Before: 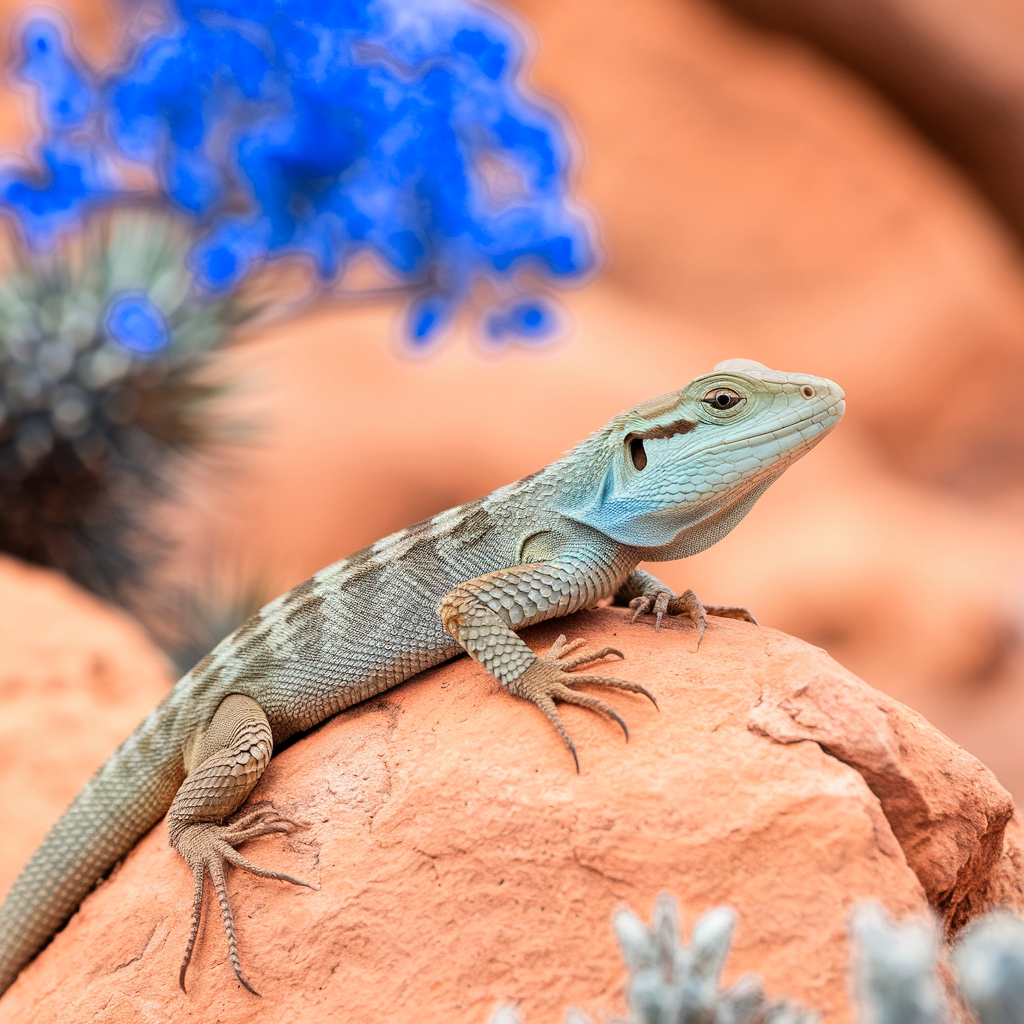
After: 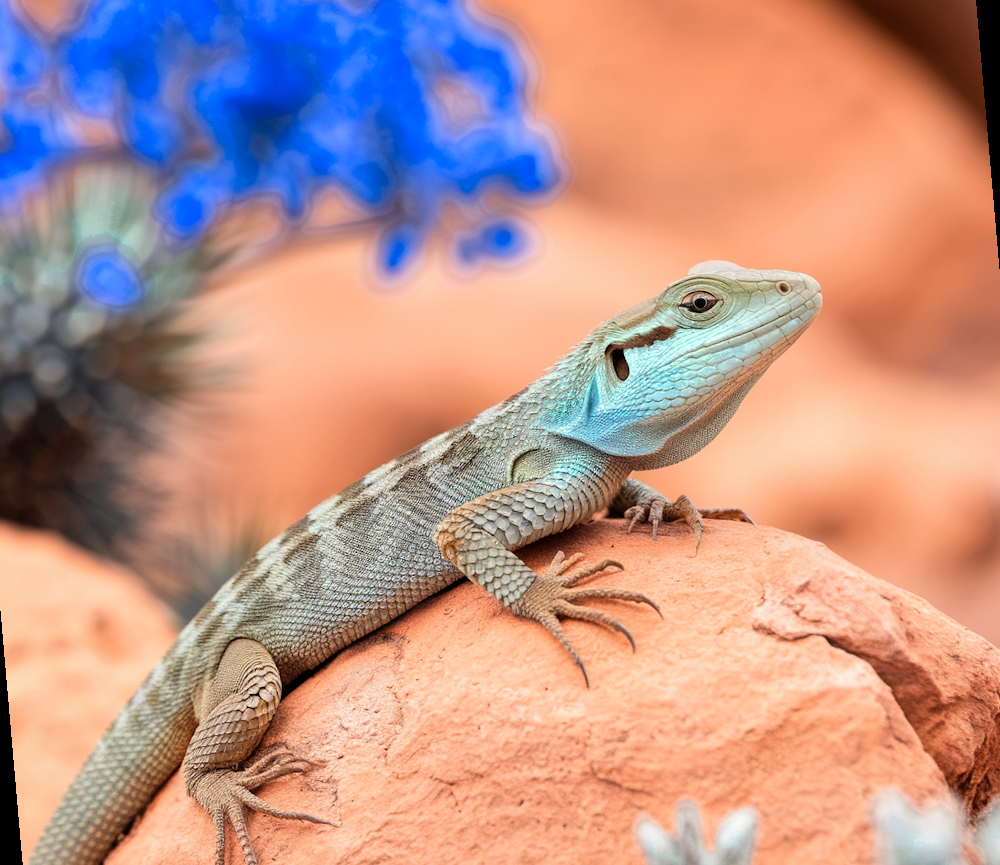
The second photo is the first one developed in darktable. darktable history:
color zones: curves: ch0 [(0.25, 0.5) (0.423, 0.5) (0.443, 0.5) (0.521, 0.756) (0.568, 0.5) (0.576, 0.5) (0.75, 0.5)]; ch1 [(0.25, 0.5) (0.423, 0.5) (0.443, 0.5) (0.539, 0.873) (0.624, 0.565) (0.631, 0.5) (0.75, 0.5)]
rotate and perspective: rotation -5°, crop left 0.05, crop right 0.952, crop top 0.11, crop bottom 0.89
